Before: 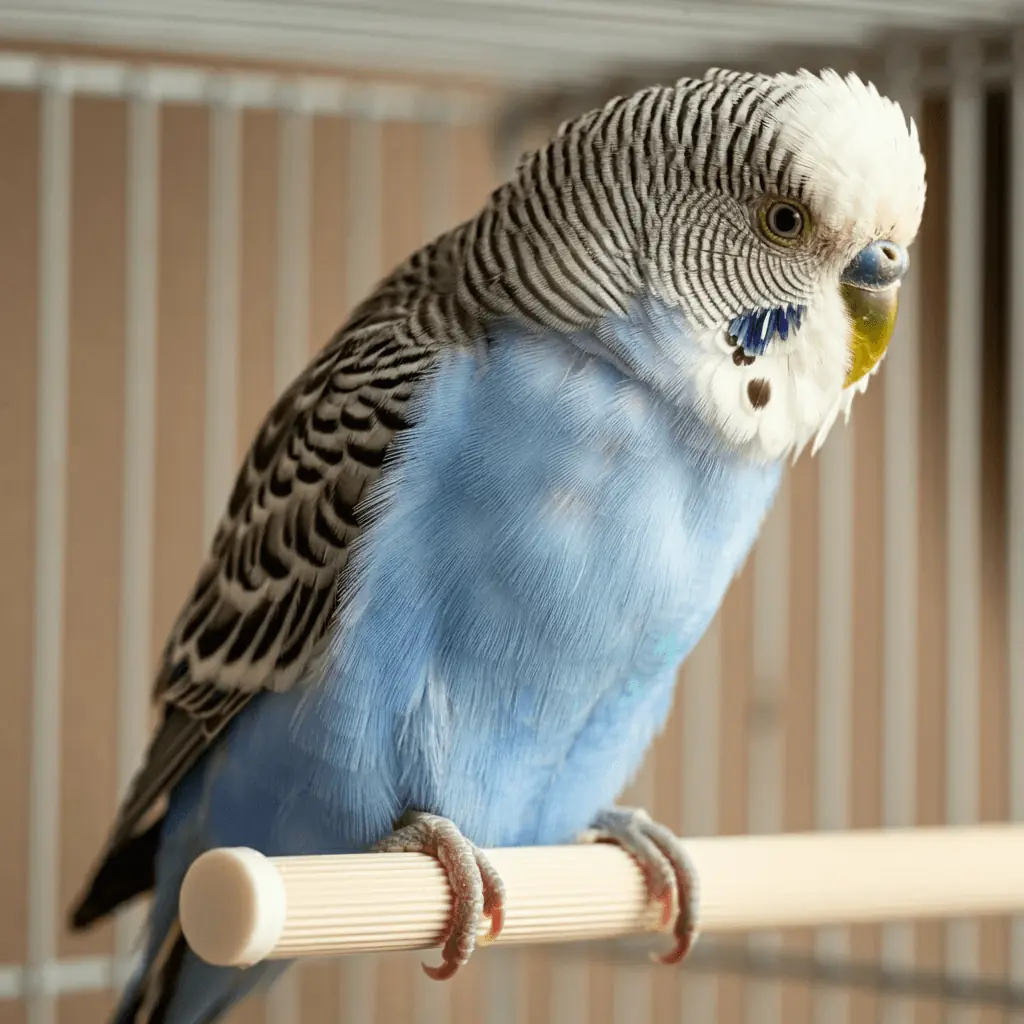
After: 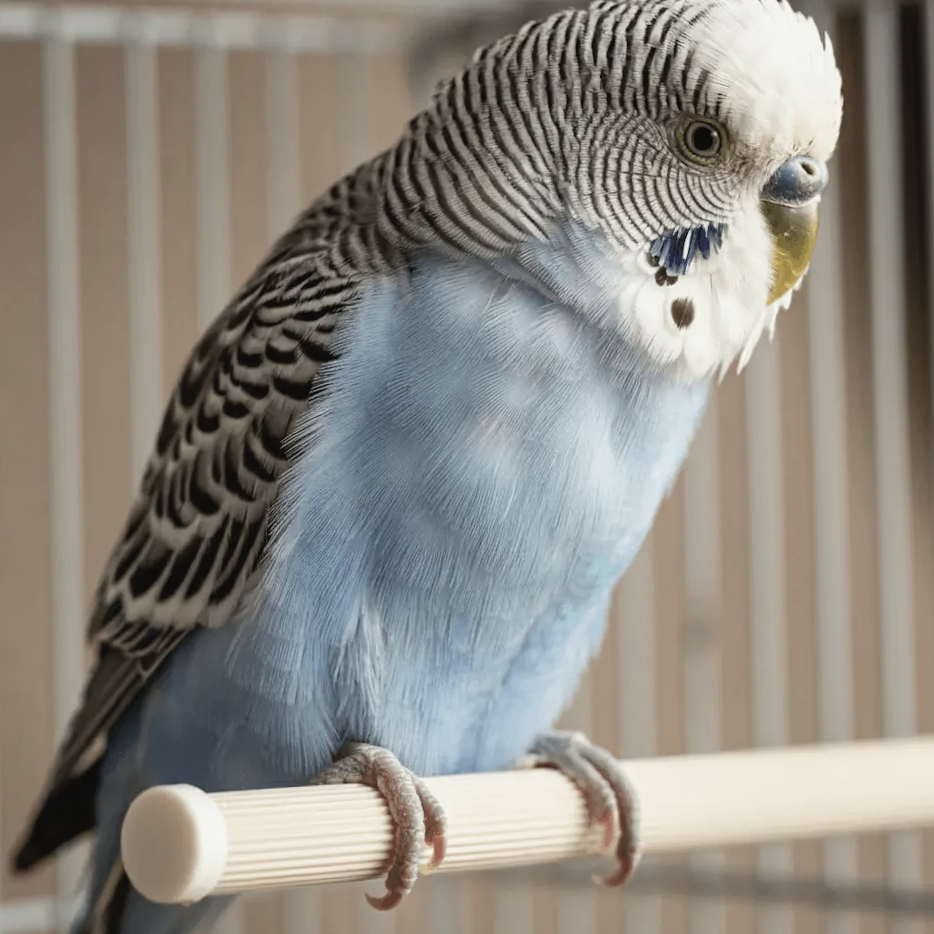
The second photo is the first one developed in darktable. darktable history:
contrast brightness saturation: contrast -0.05, saturation -0.41
exposure: exposure 0.02 EV, compensate highlight preservation false
crop and rotate: angle 1.96°, left 5.673%, top 5.673%
